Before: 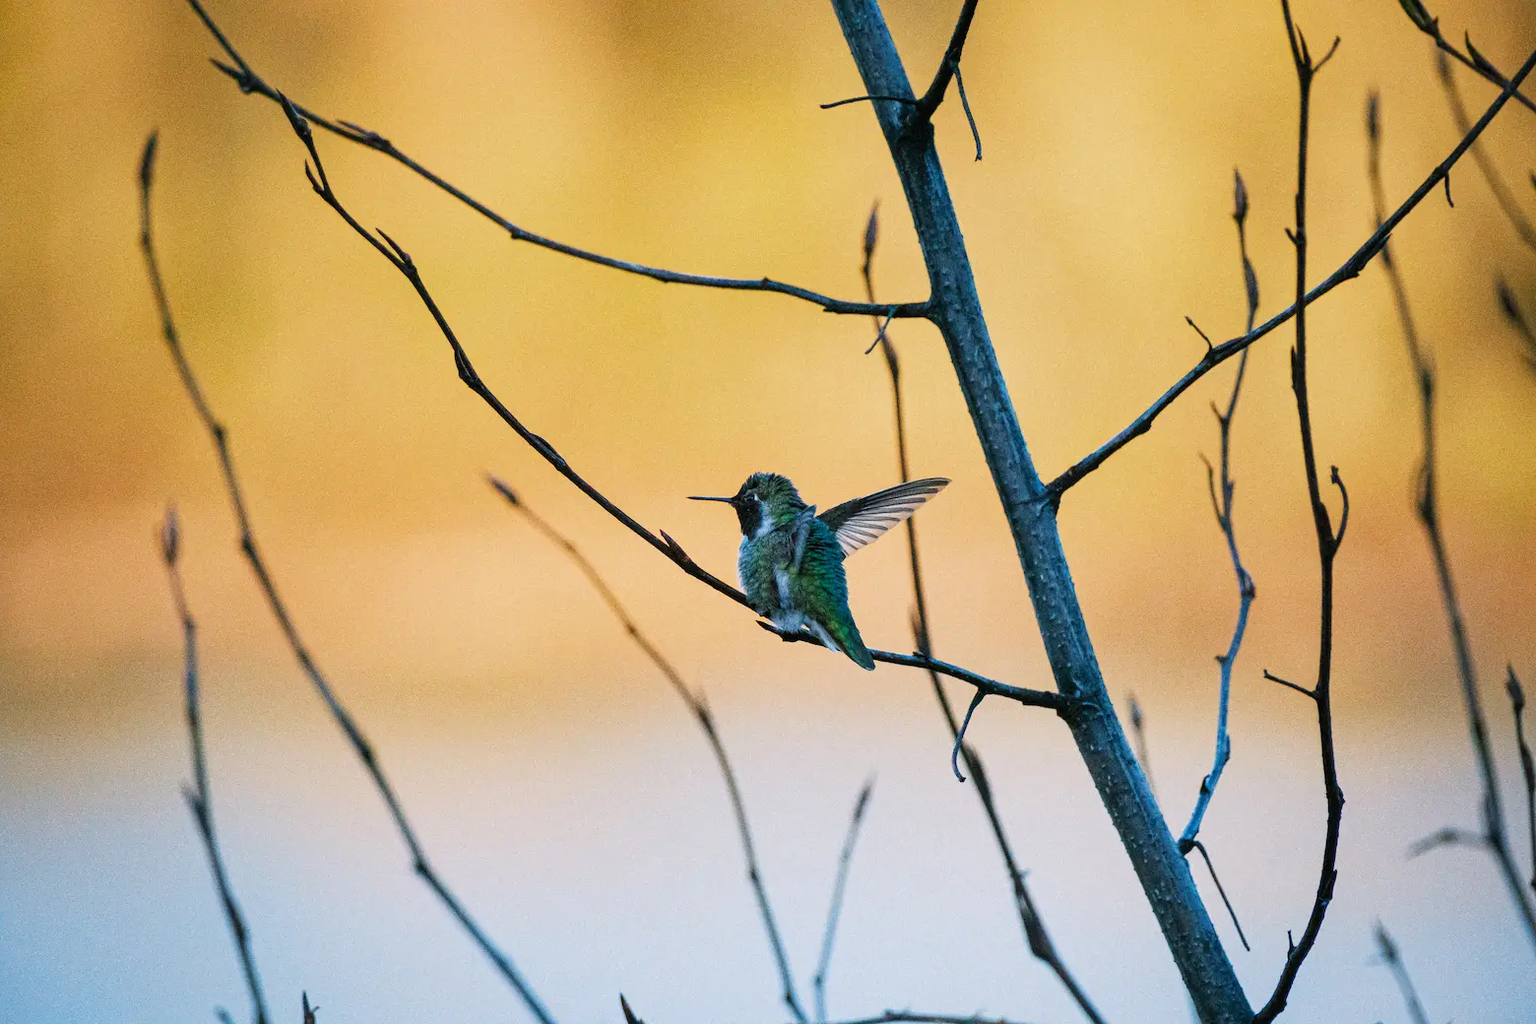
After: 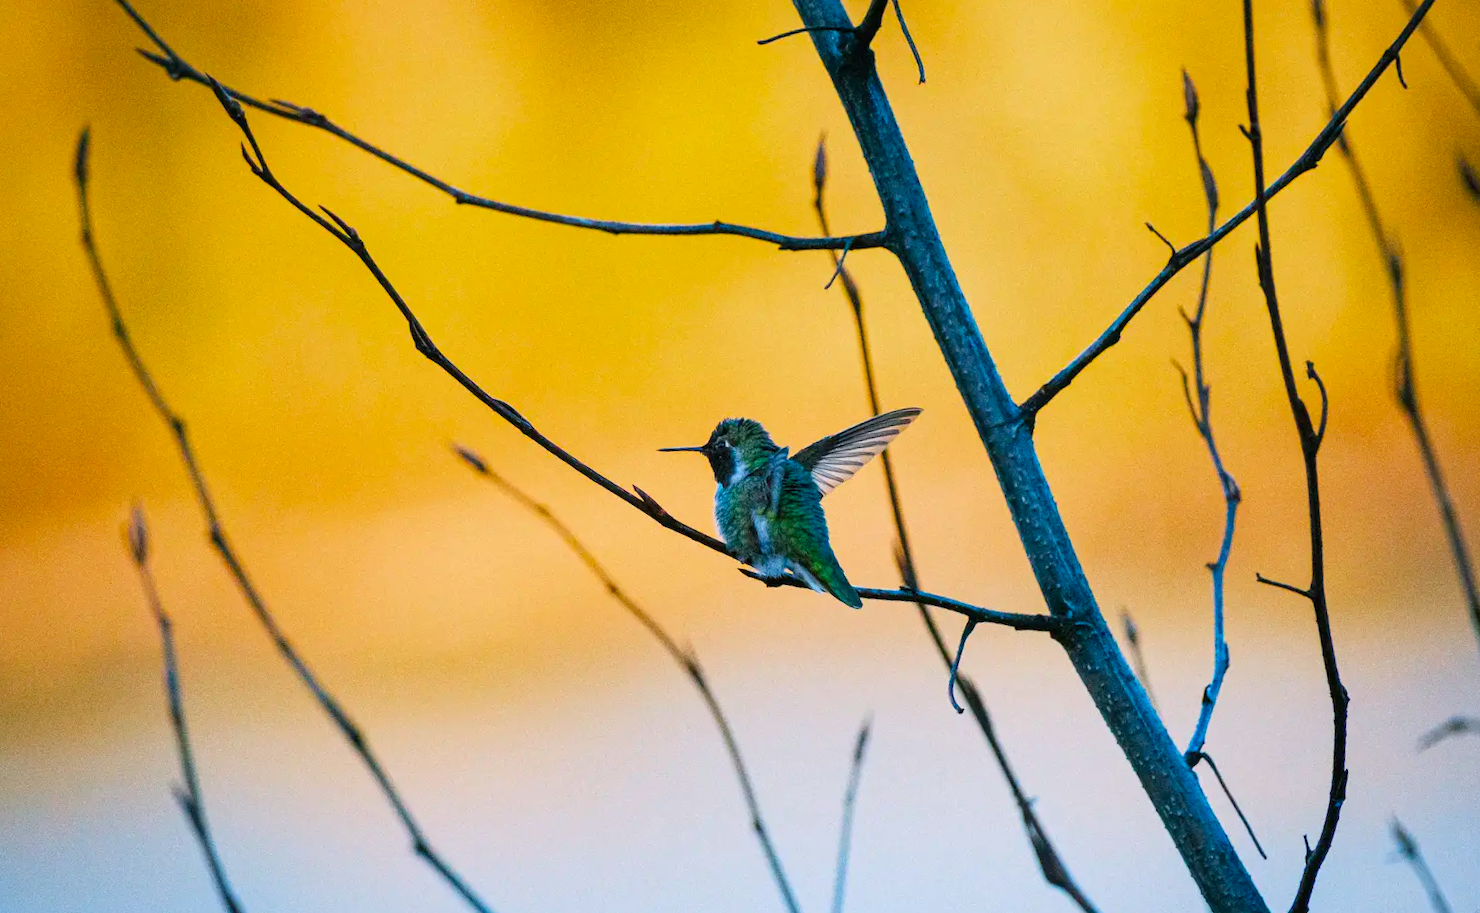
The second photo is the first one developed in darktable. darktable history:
color correction: saturation 1.11
crop and rotate: left 0.126%
rotate and perspective: rotation -5°, crop left 0.05, crop right 0.952, crop top 0.11, crop bottom 0.89
color balance rgb: perceptual saturation grading › global saturation 20%, global vibrance 20%
